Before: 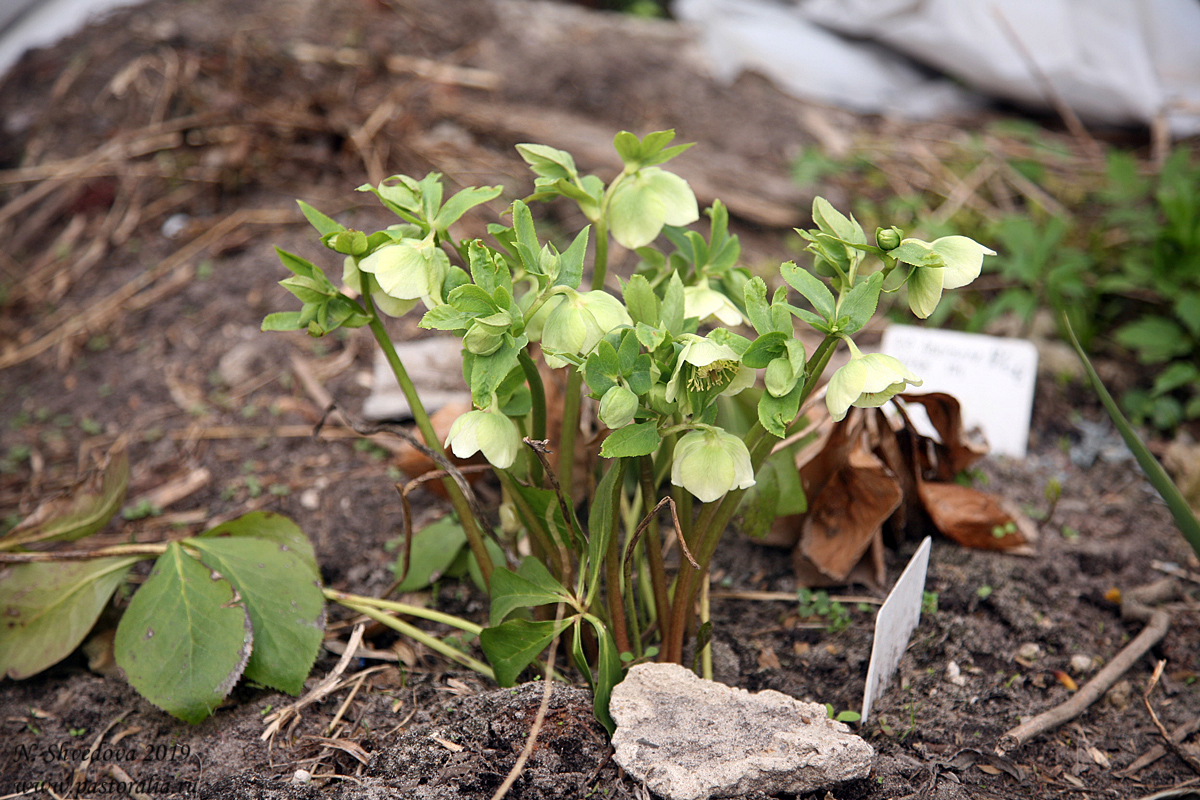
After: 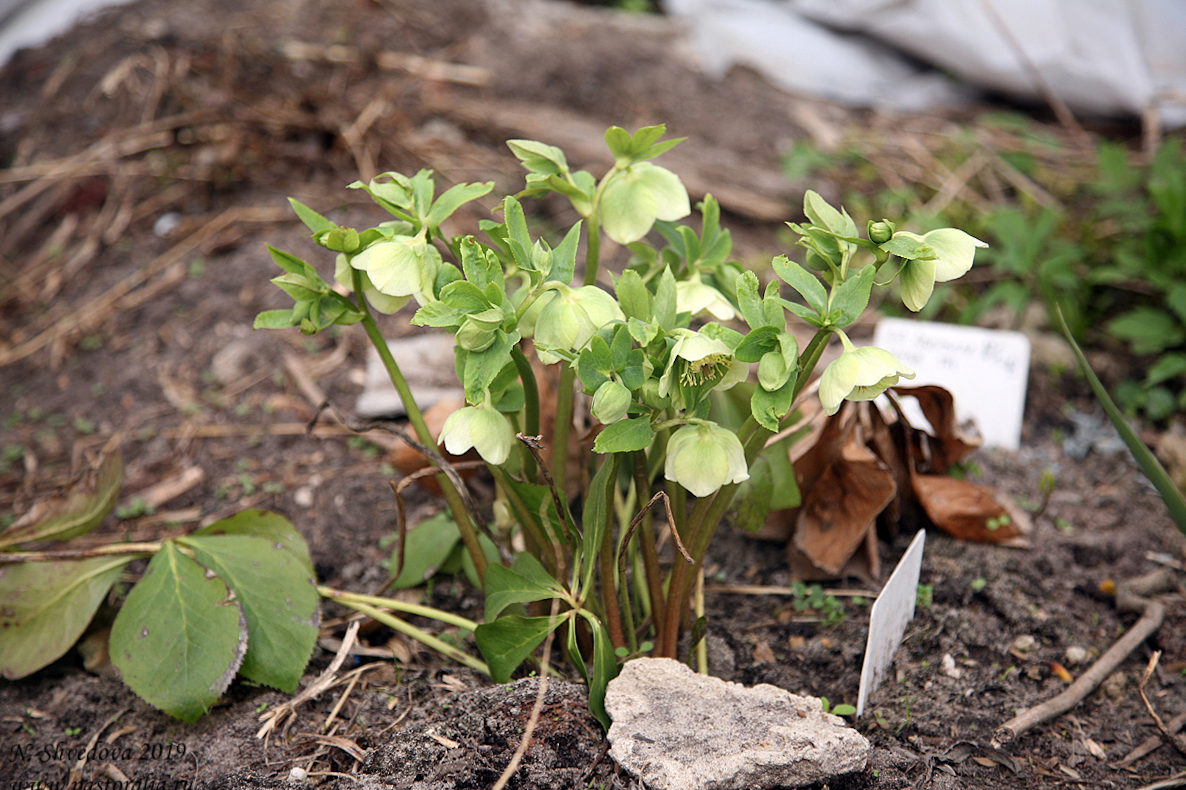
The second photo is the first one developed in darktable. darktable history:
rotate and perspective: rotation -0.45°, automatic cropping original format, crop left 0.008, crop right 0.992, crop top 0.012, crop bottom 0.988
color balance rgb: linear chroma grading › global chroma 1.5%, linear chroma grading › mid-tones -1%, perceptual saturation grading › global saturation -3%, perceptual saturation grading › shadows -2%
